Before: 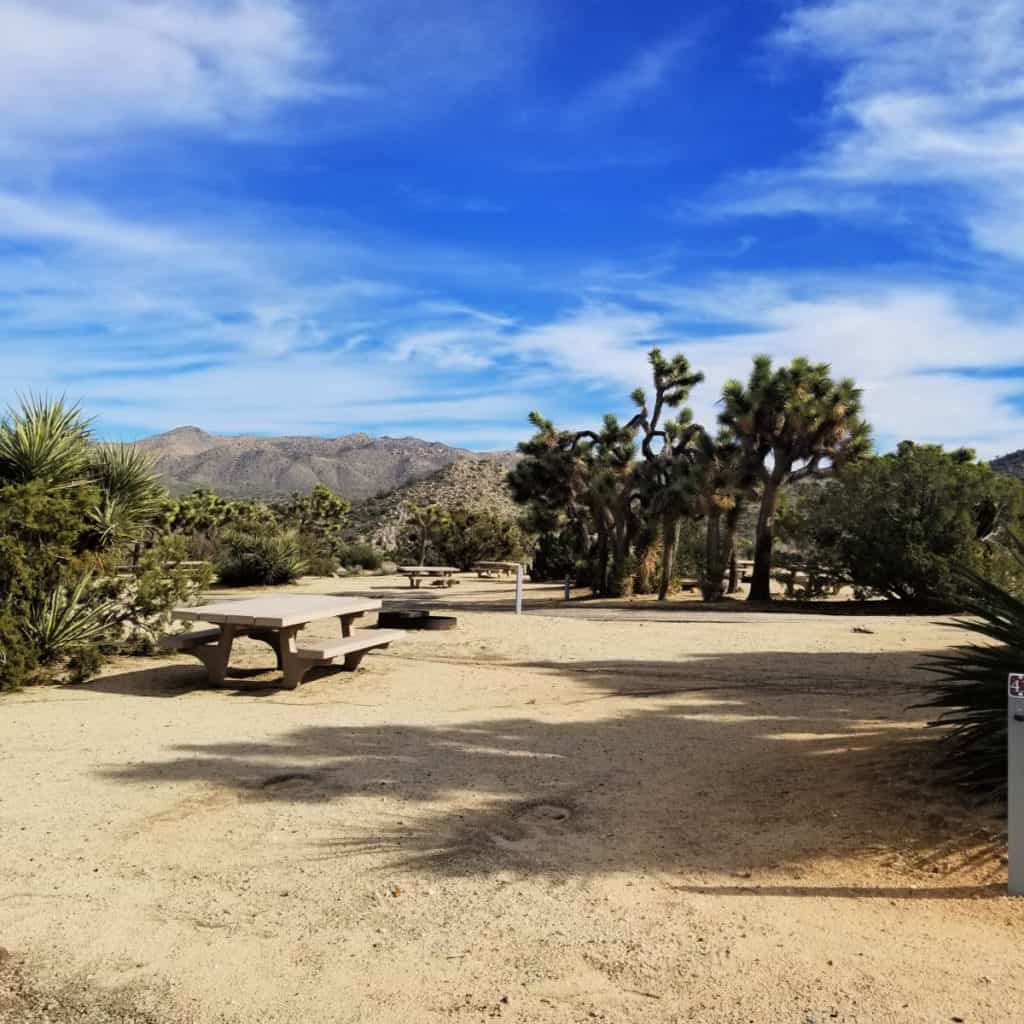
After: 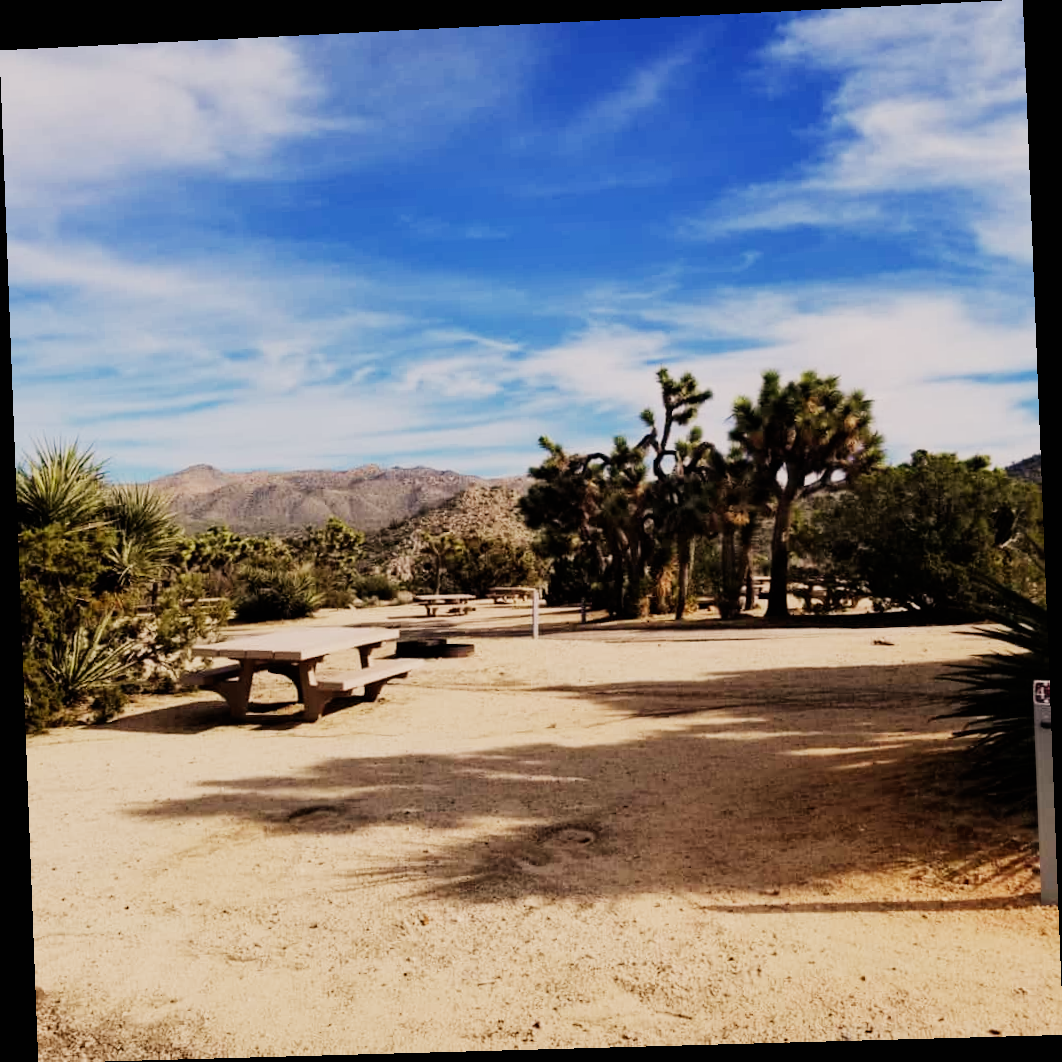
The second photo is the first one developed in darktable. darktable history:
rotate and perspective: rotation -2.22°, lens shift (horizontal) -0.022, automatic cropping off
exposure: compensate highlight preservation false
white balance: red 1.127, blue 0.943
sigmoid: contrast 1.6, skew -0.2, preserve hue 0%, red attenuation 0.1, red rotation 0.035, green attenuation 0.1, green rotation -0.017, blue attenuation 0.15, blue rotation -0.052, base primaries Rec2020
